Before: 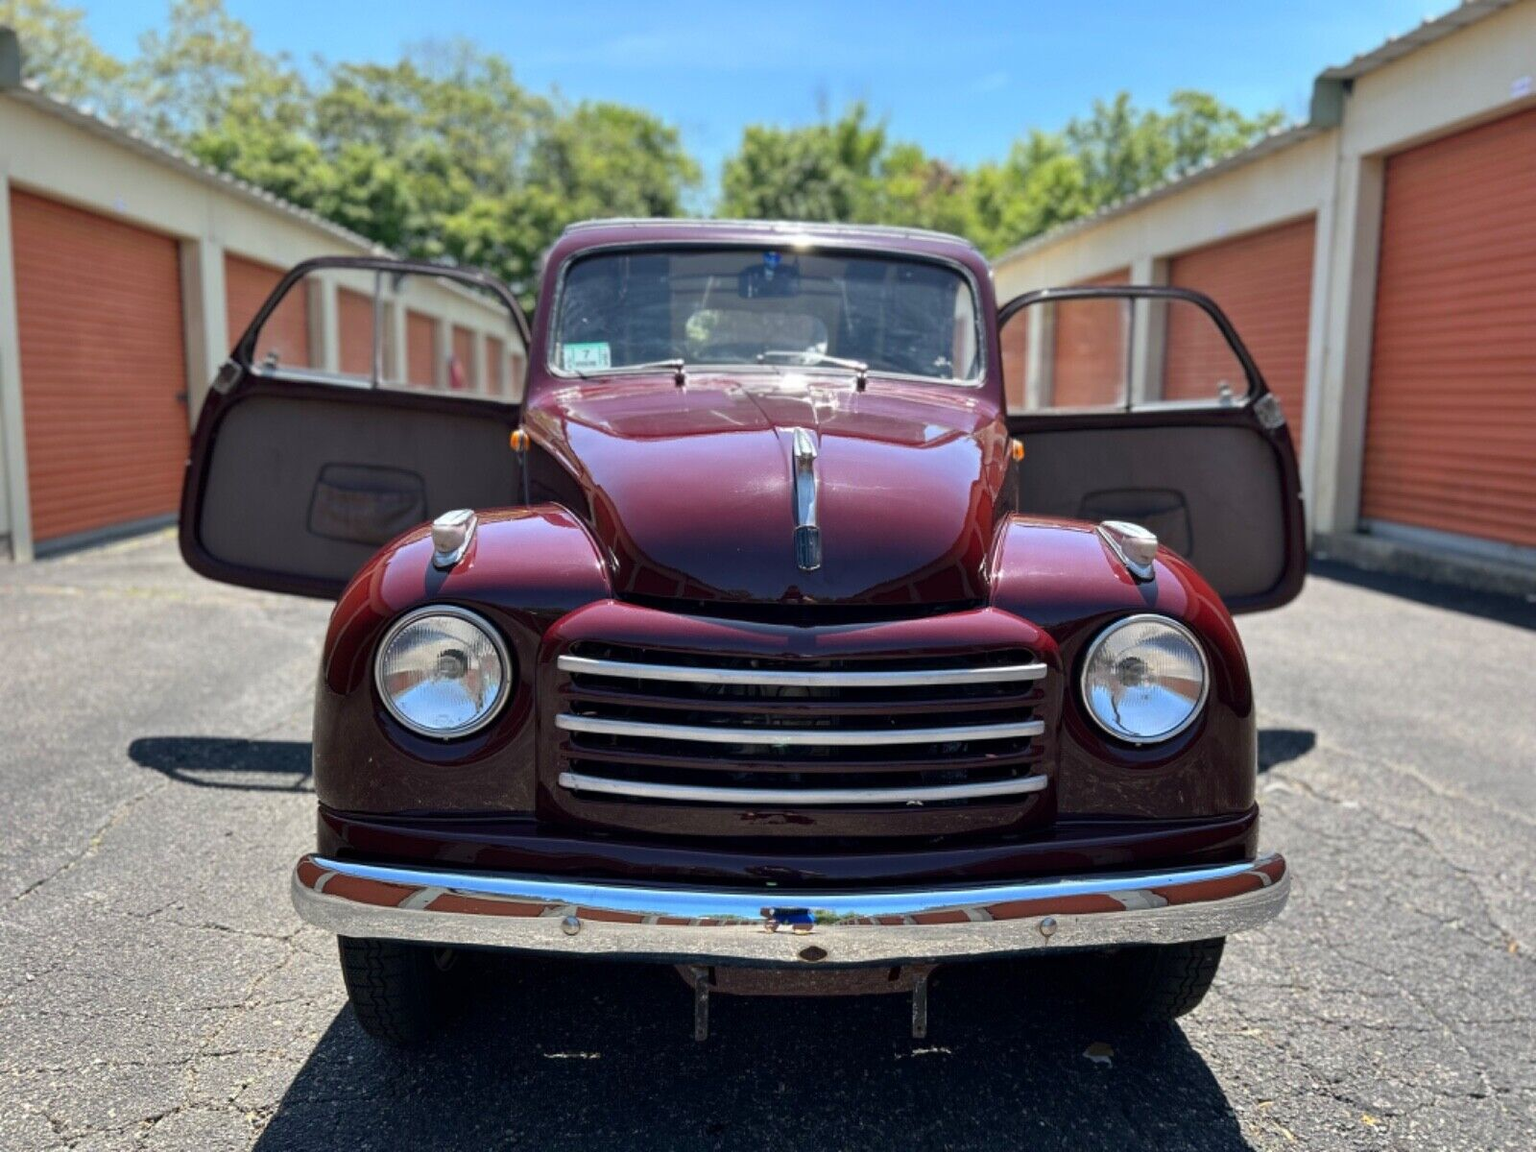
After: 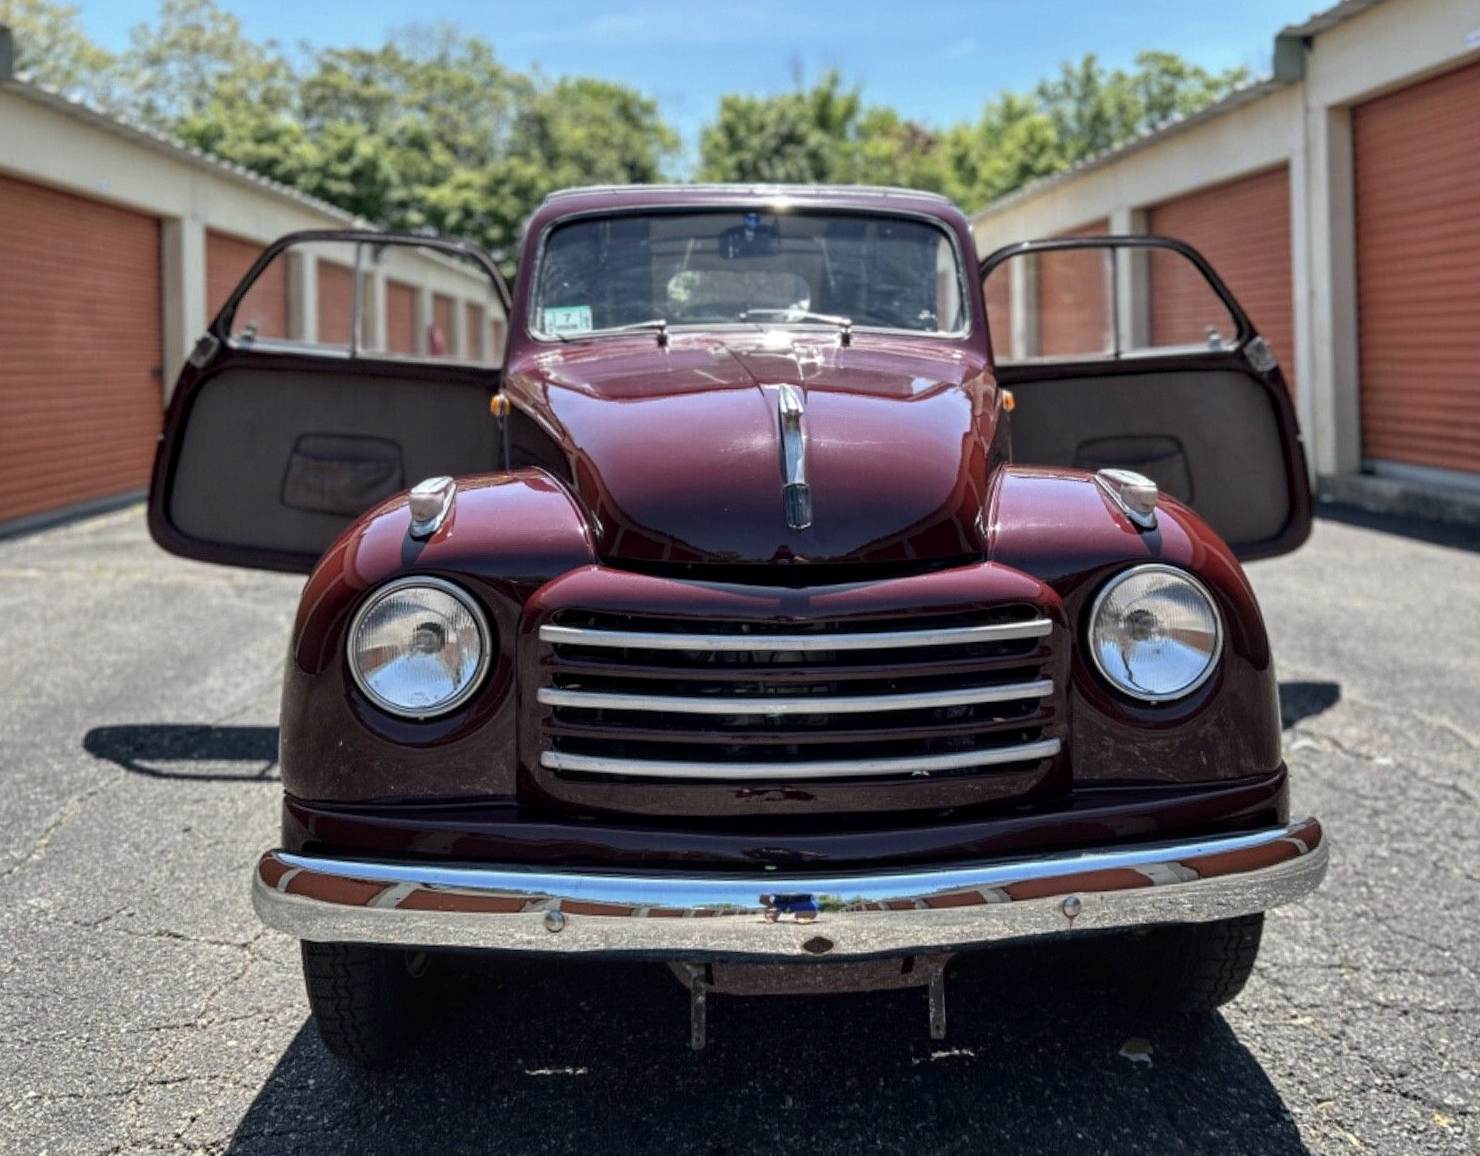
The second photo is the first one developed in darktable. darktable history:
color correction: saturation 0.8
rotate and perspective: rotation -1.68°, lens shift (vertical) -0.146, crop left 0.049, crop right 0.912, crop top 0.032, crop bottom 0.96
local contrast: on, module defaults
